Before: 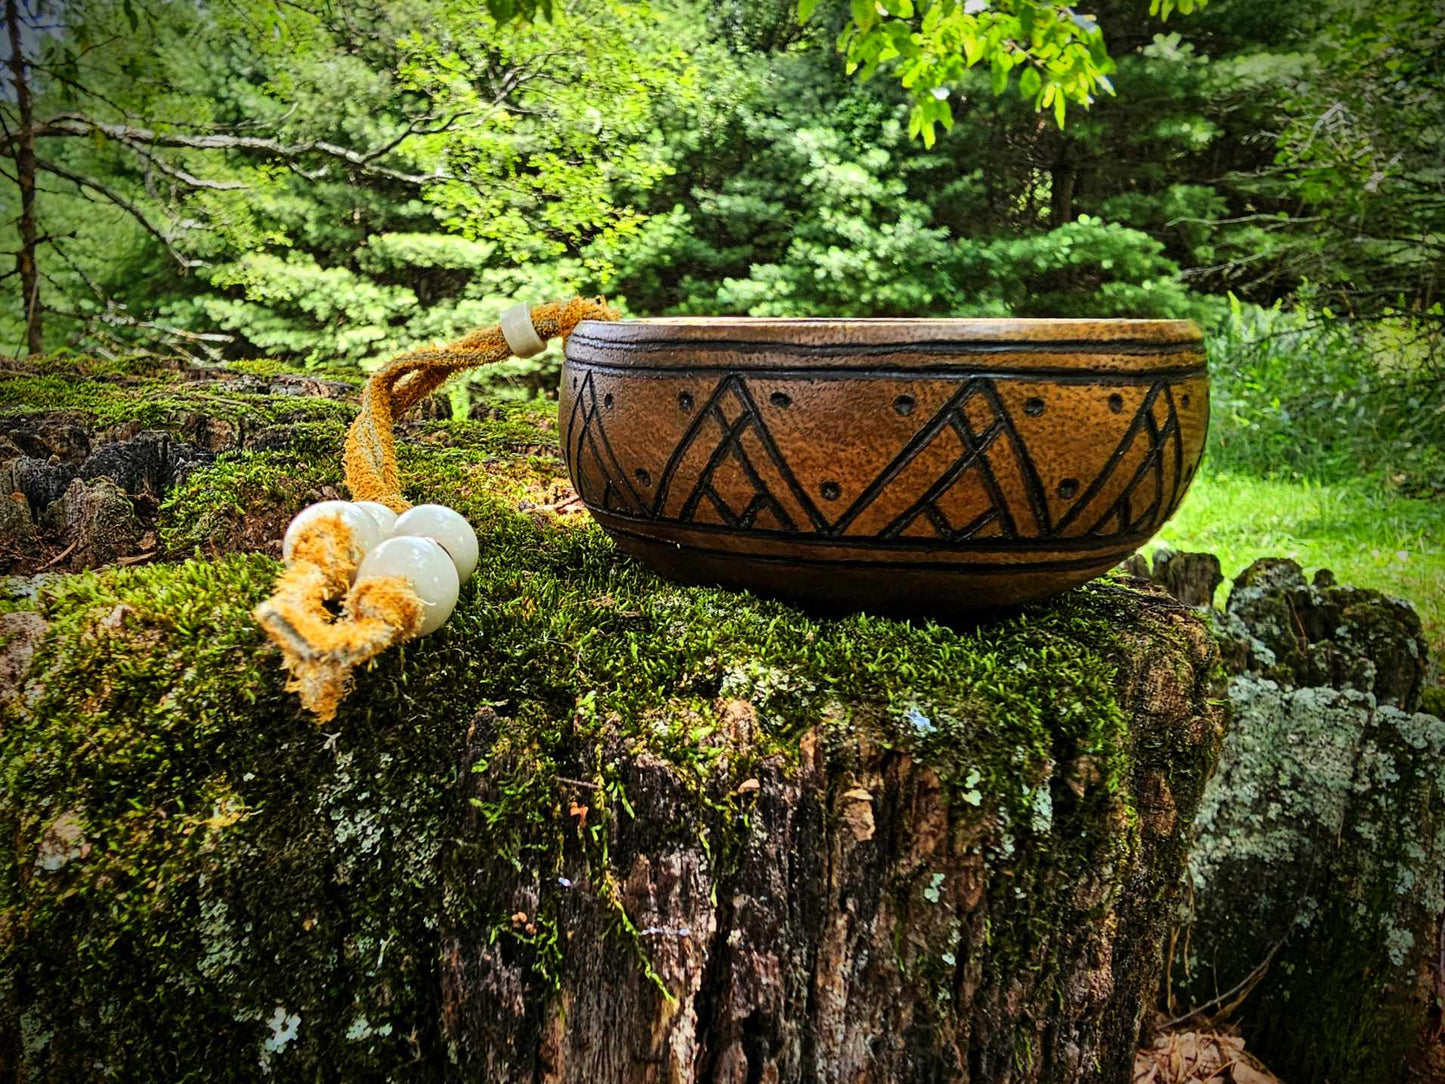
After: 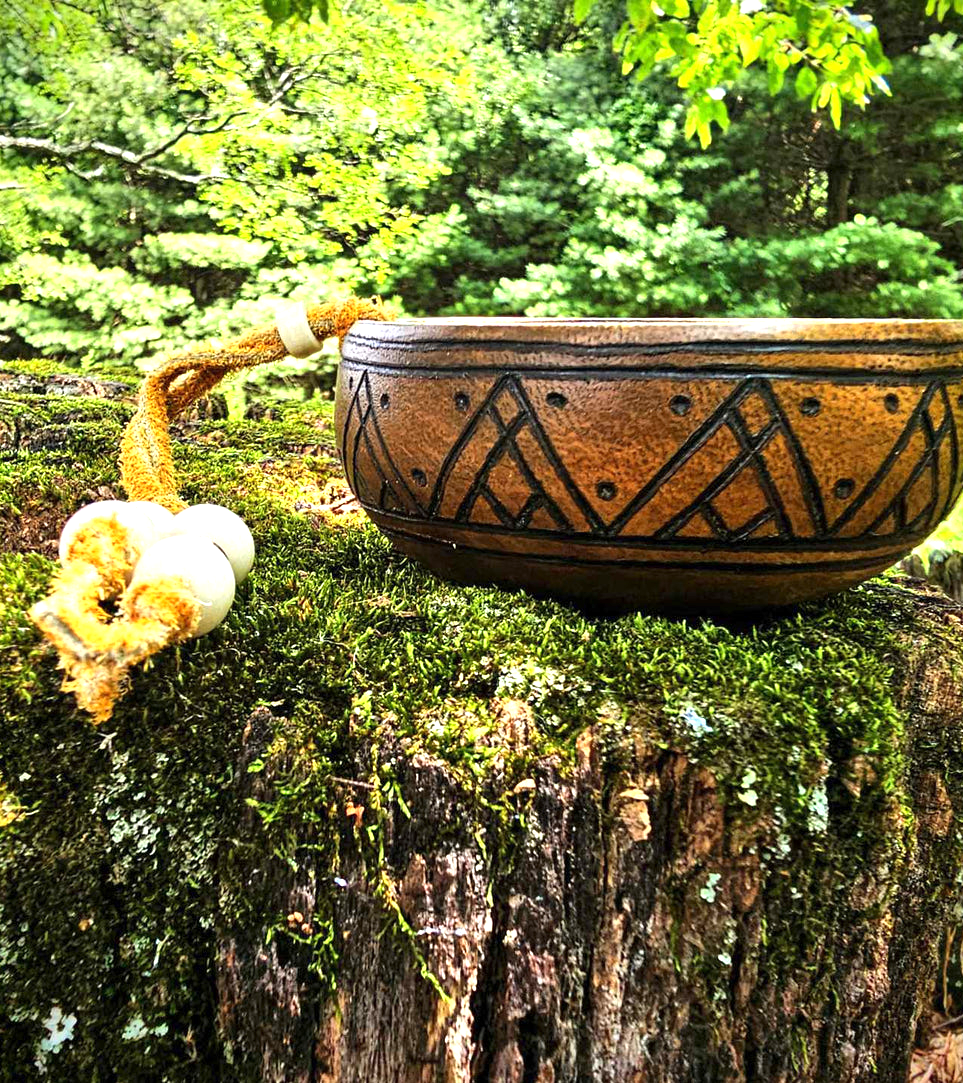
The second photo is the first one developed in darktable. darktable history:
exposure: exposure 0.95 EV, compensate highlight preservation false
crop and rotate: left 15.546%, right 17.787%
